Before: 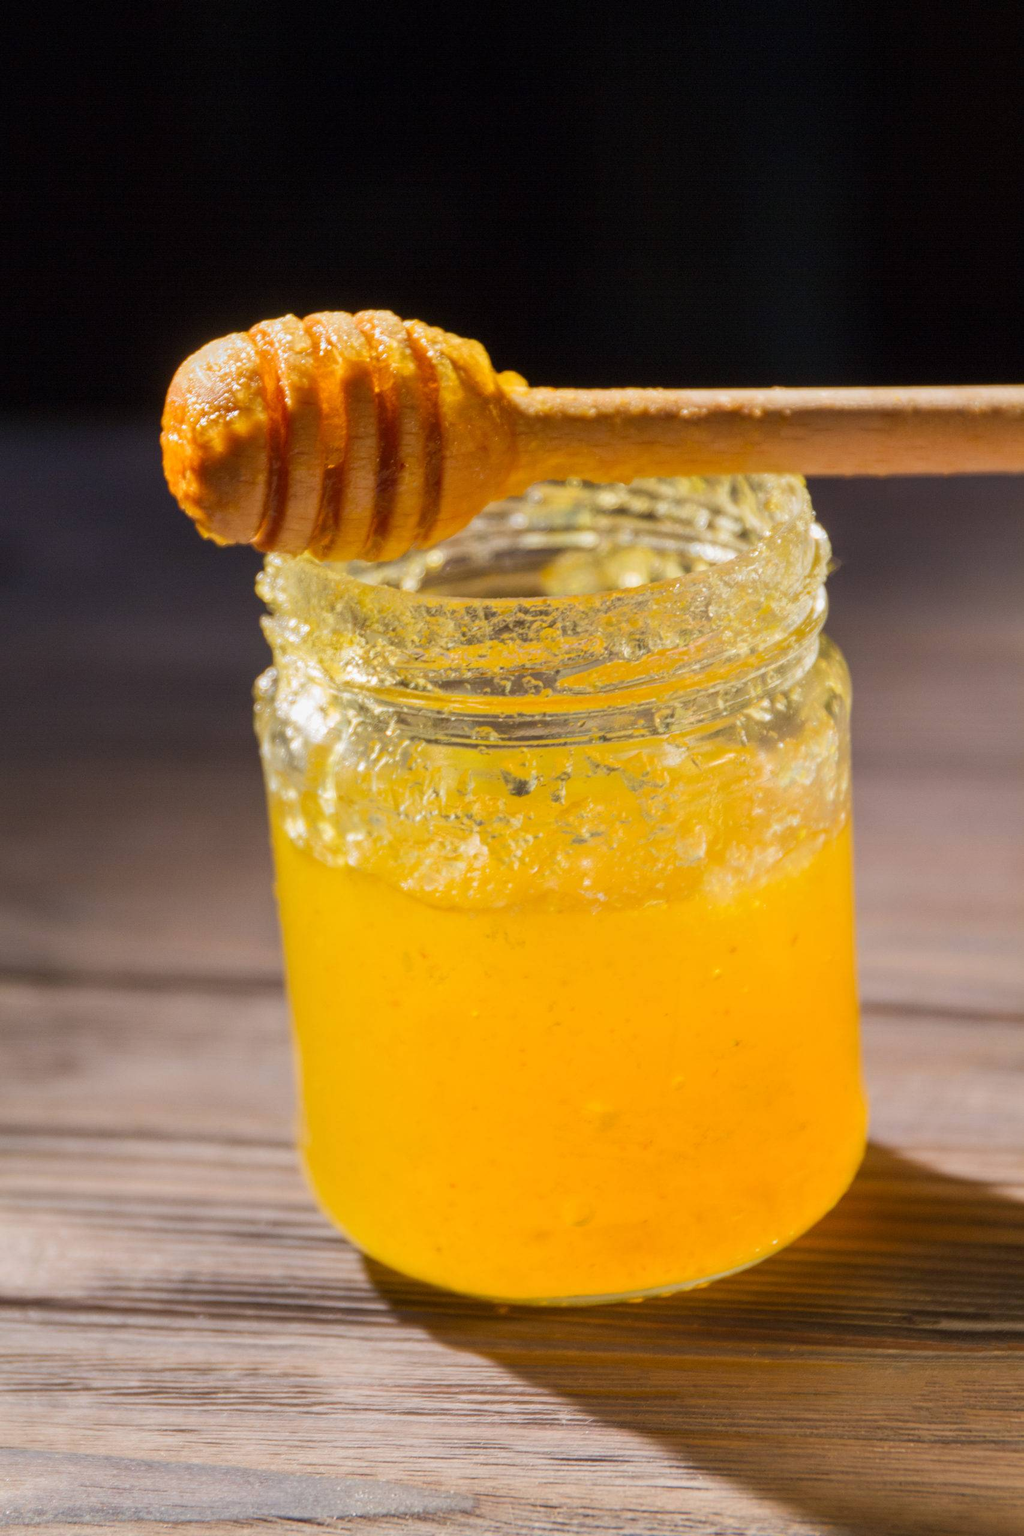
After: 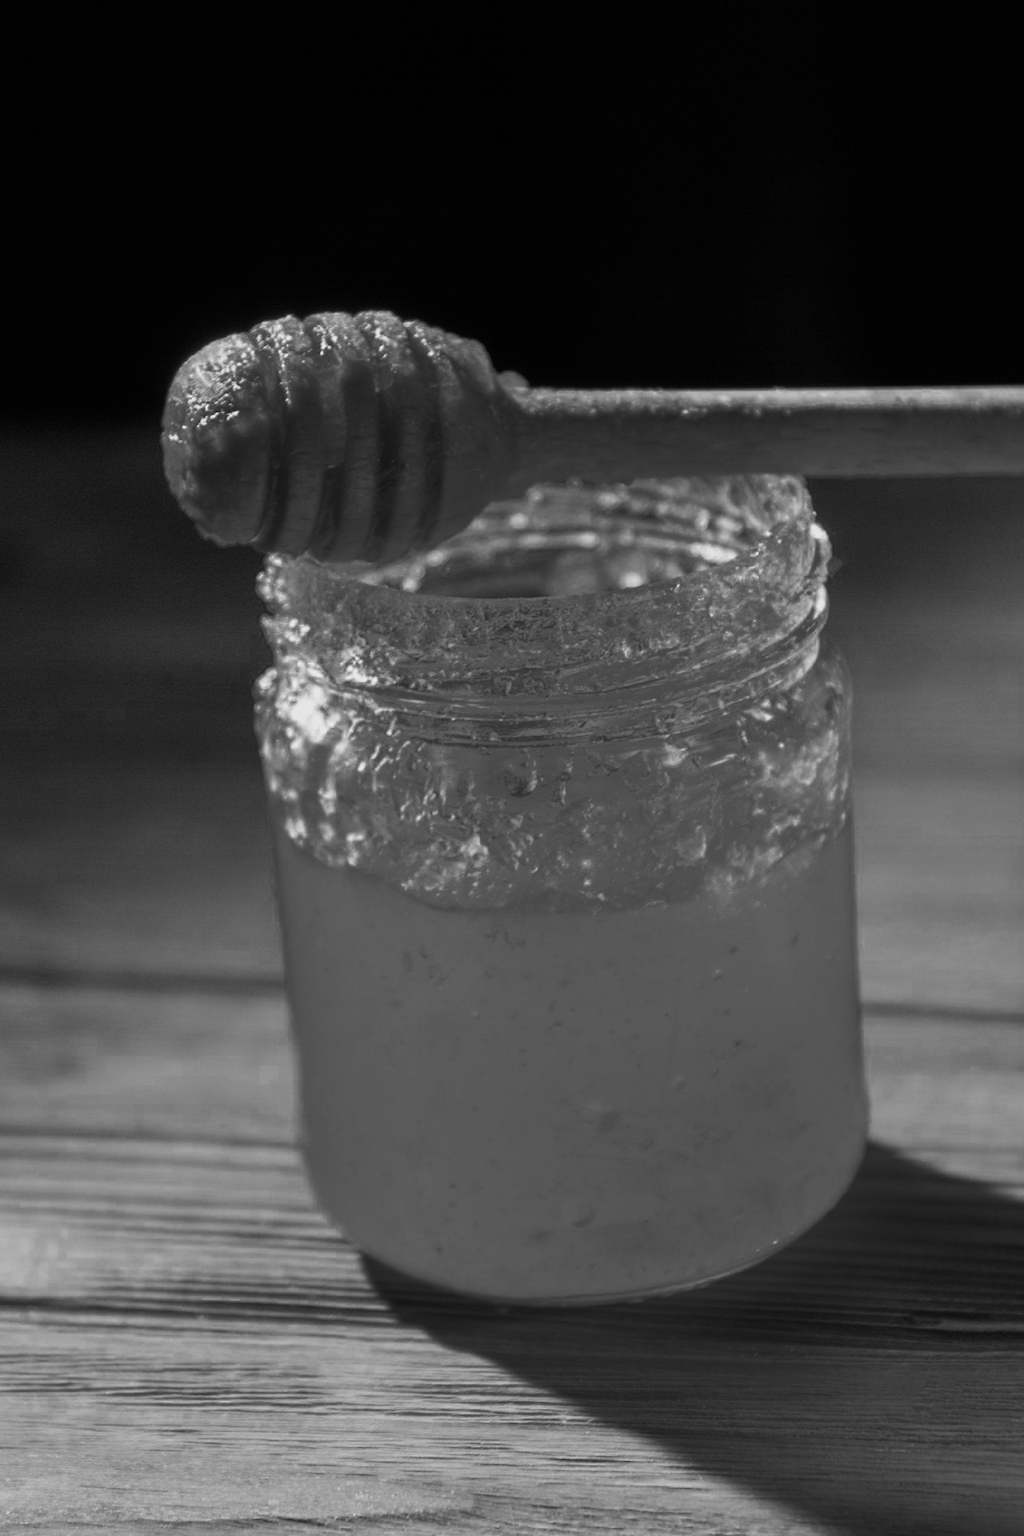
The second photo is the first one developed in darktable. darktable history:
color zones: curves: ch0 [(0.287, 0.048) (0.493, 0.484) (0.737, 0.816)]; ch1 [(0, 0) (0.143, 0) (0.286, 0) (0.429, 0) (0.571, 0) (0.714, 0) (0.857, 0)]
filmic rgb: black relative exposure -8.1 EV, white relative exposure 3 EV, threshold 2.96 EV, hardness 5.42, contrast 1.238, preserve chrominance RGB euclidean norm, color science v5 (2021), contrast in shadows safe, contrast in highlights safe, enable highlight reconstruction true
